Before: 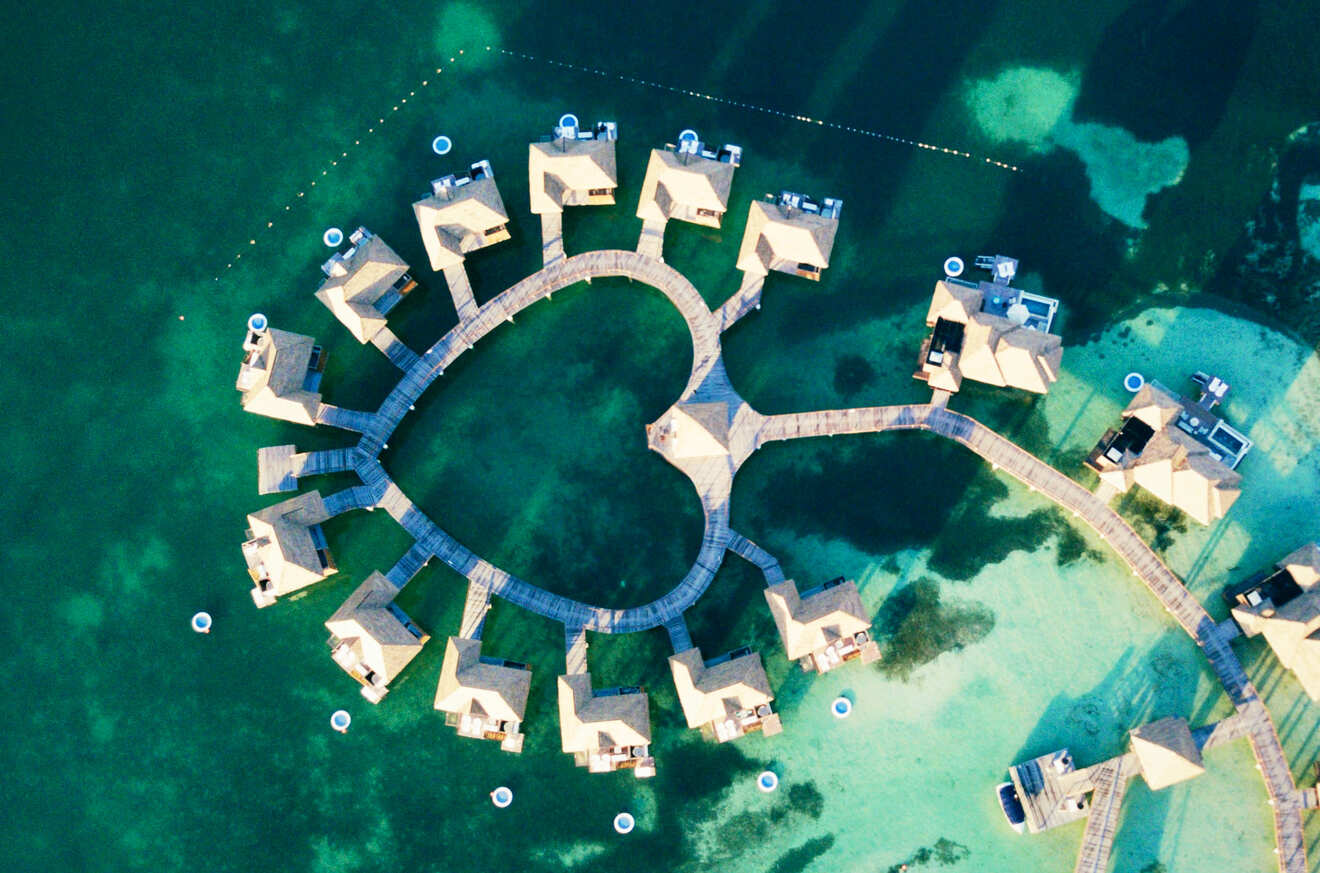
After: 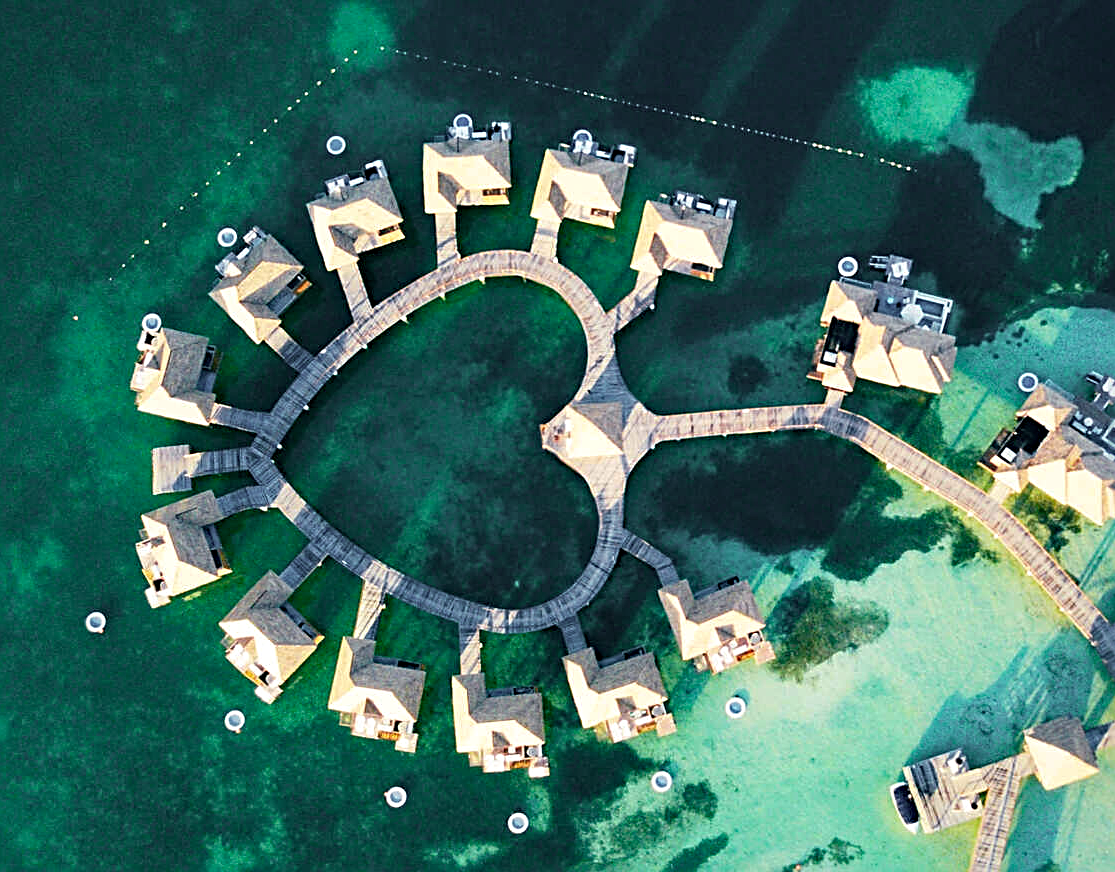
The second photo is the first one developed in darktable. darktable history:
haze removal: strength 0.28, distance 0.252, compatibility mode true, adaptive false
color zones: curves: ch1 [(0.25, 0.61) (0.75, 0.248)]
crop: left 8.078%, right 7.447%
sharpen: radius 2.571, amount 0.698
